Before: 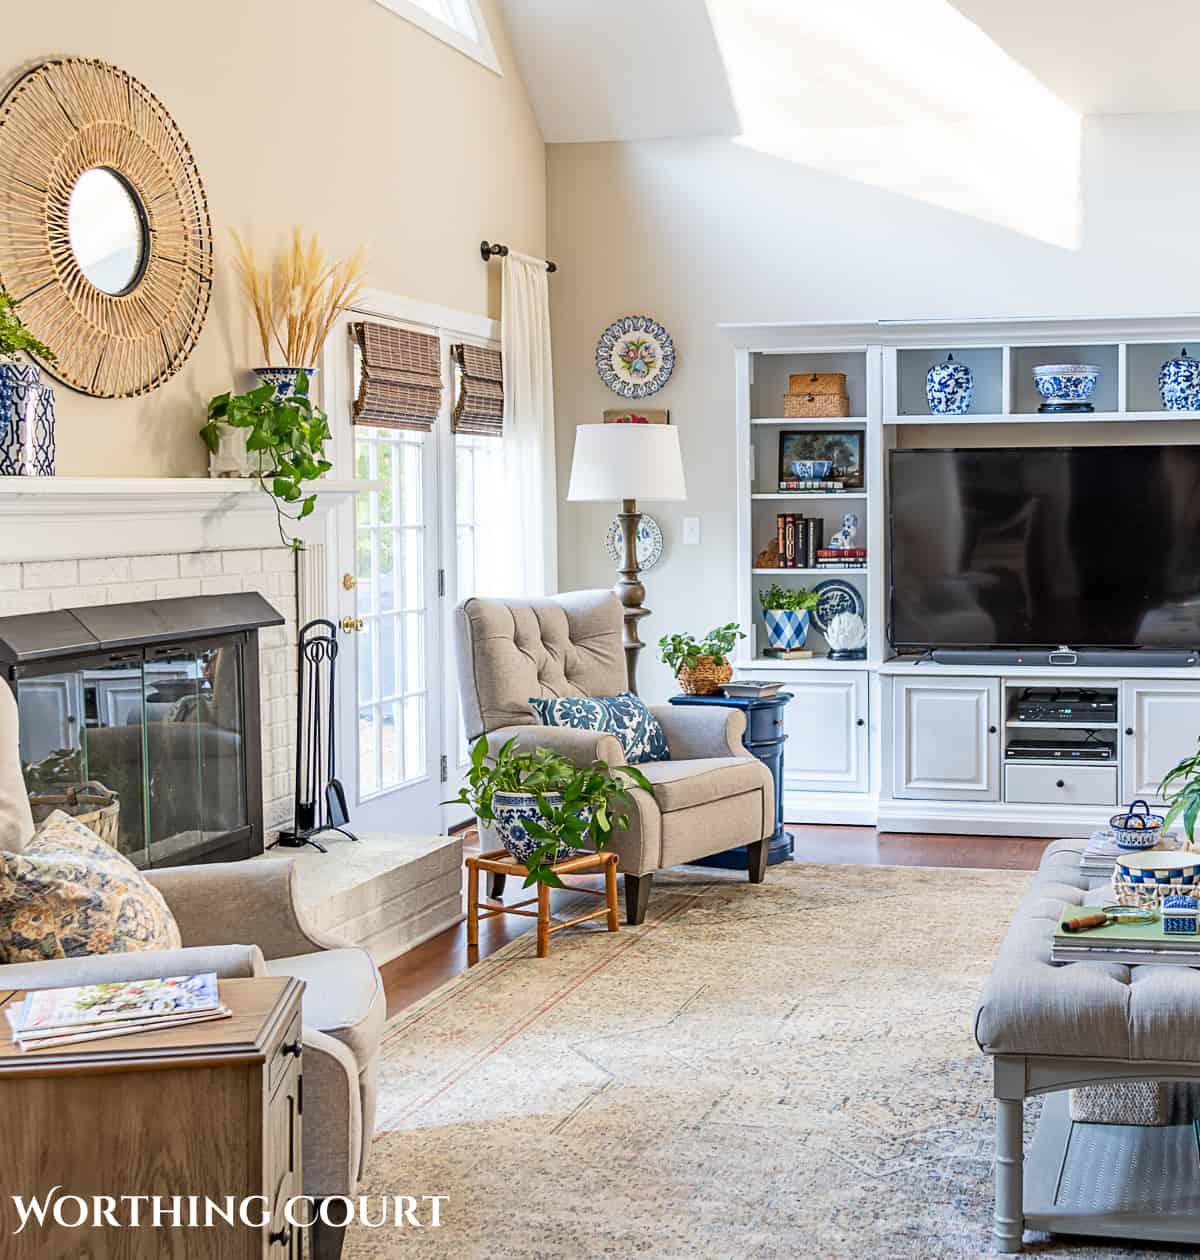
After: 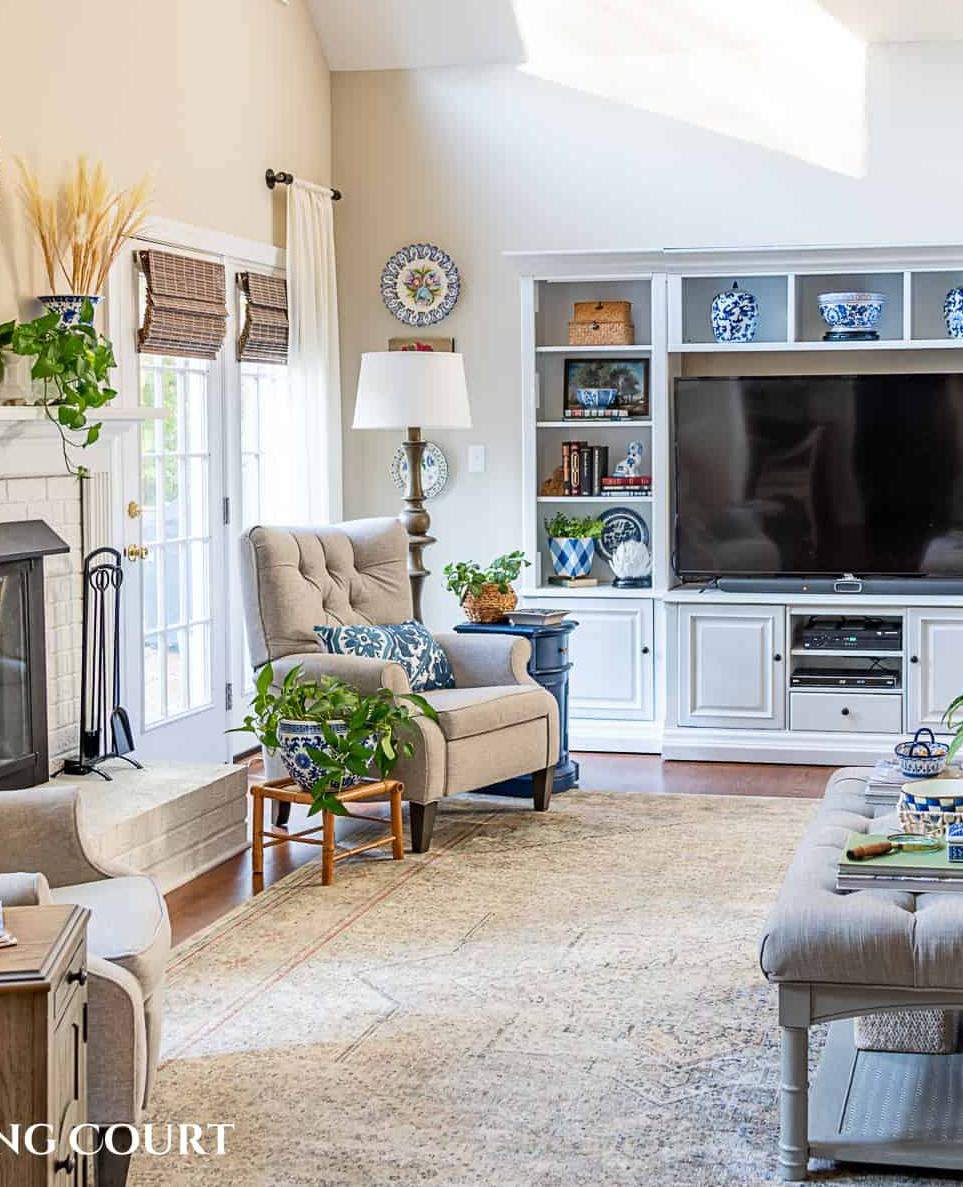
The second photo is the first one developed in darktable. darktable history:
crop and rotate: left 17.959%, top 5.771%, right 1.742%
color balance: on, module defaults
